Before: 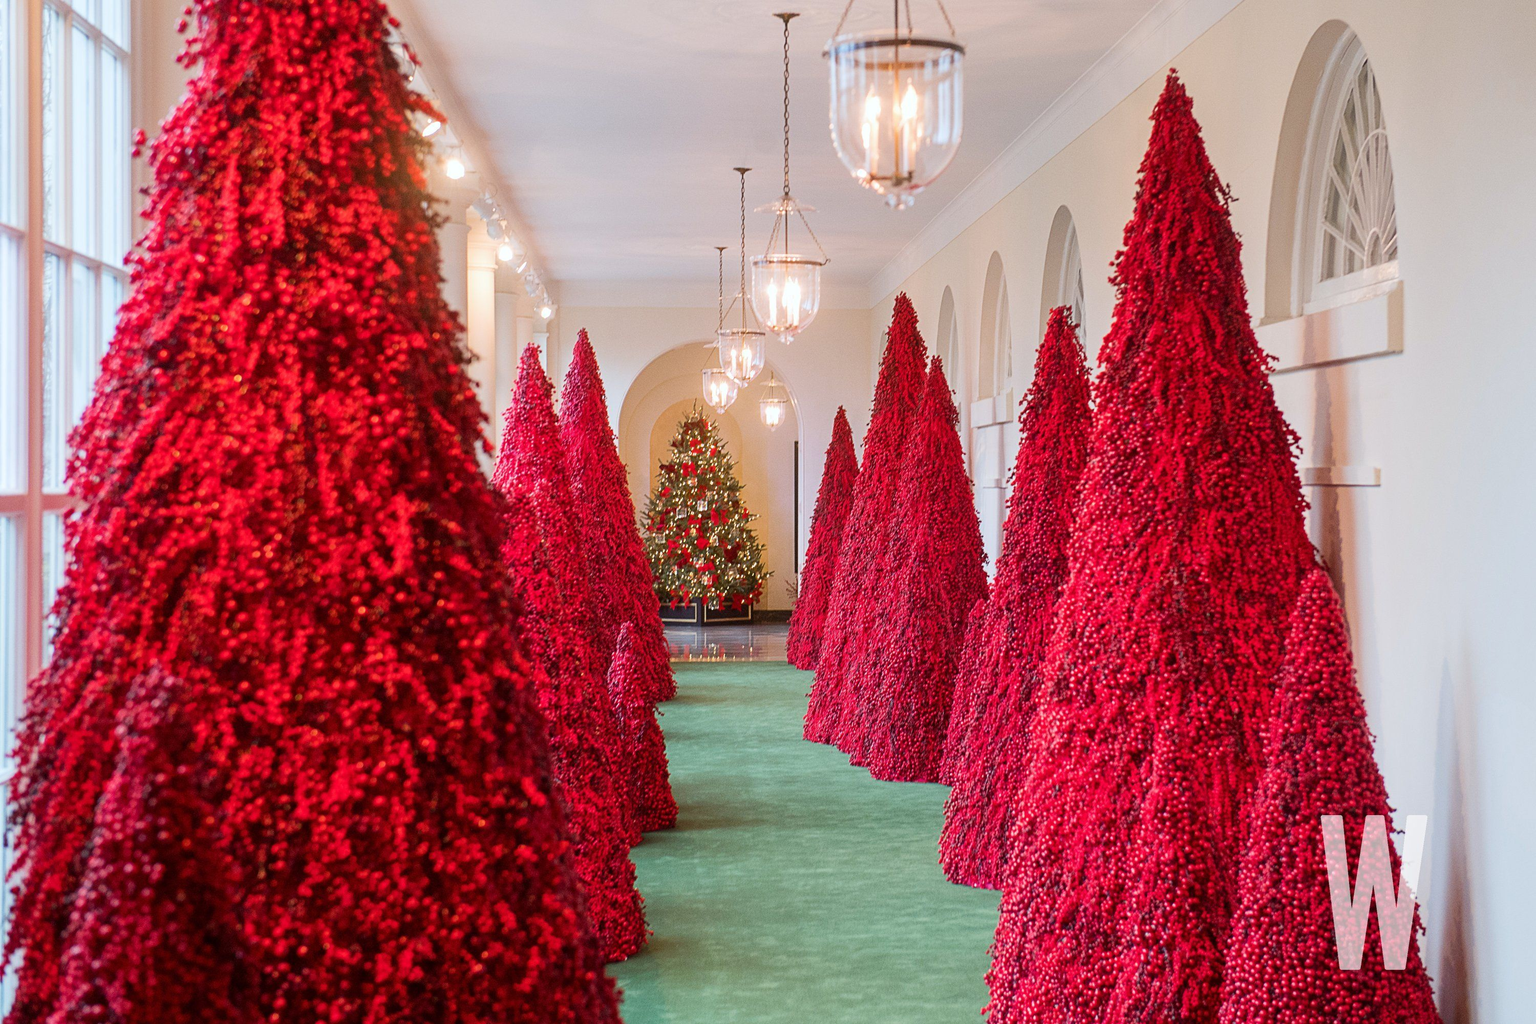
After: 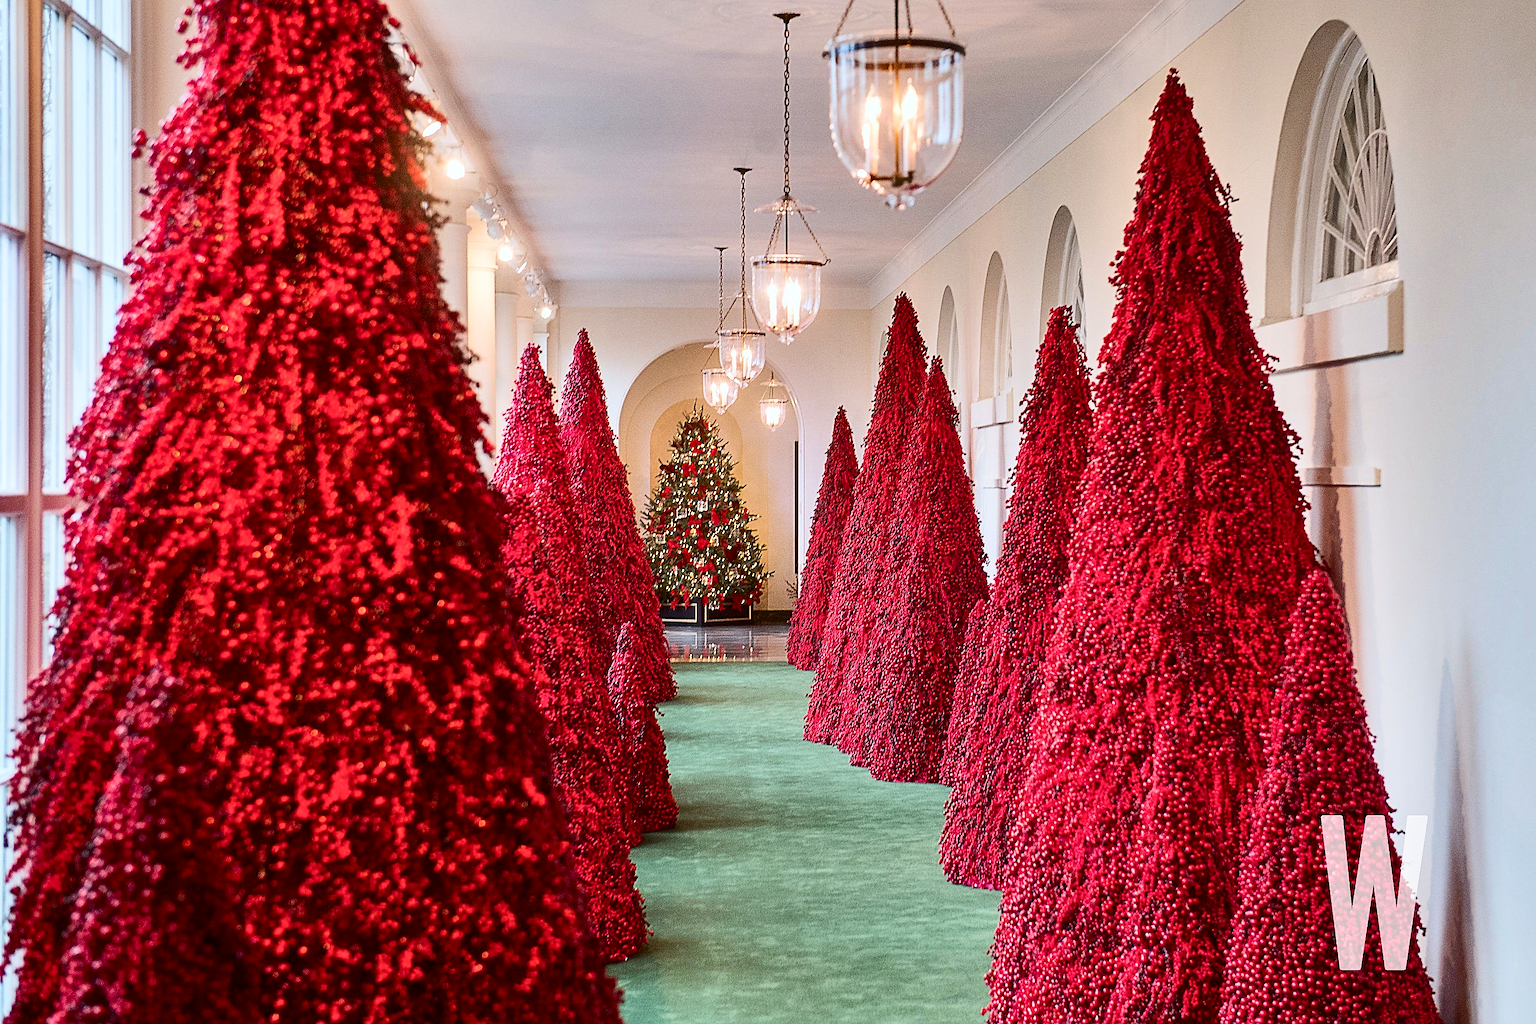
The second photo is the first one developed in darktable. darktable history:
contrast brightness saturation: contrast 0.28
shadows and highlights: shadows 30.63, highlights -63.22, shadows color adjustment 98%, highlights color adjustment 58.61%, soften with gaussian
sharpen: radius 1.4, amount 1.25, threshold 0.7
